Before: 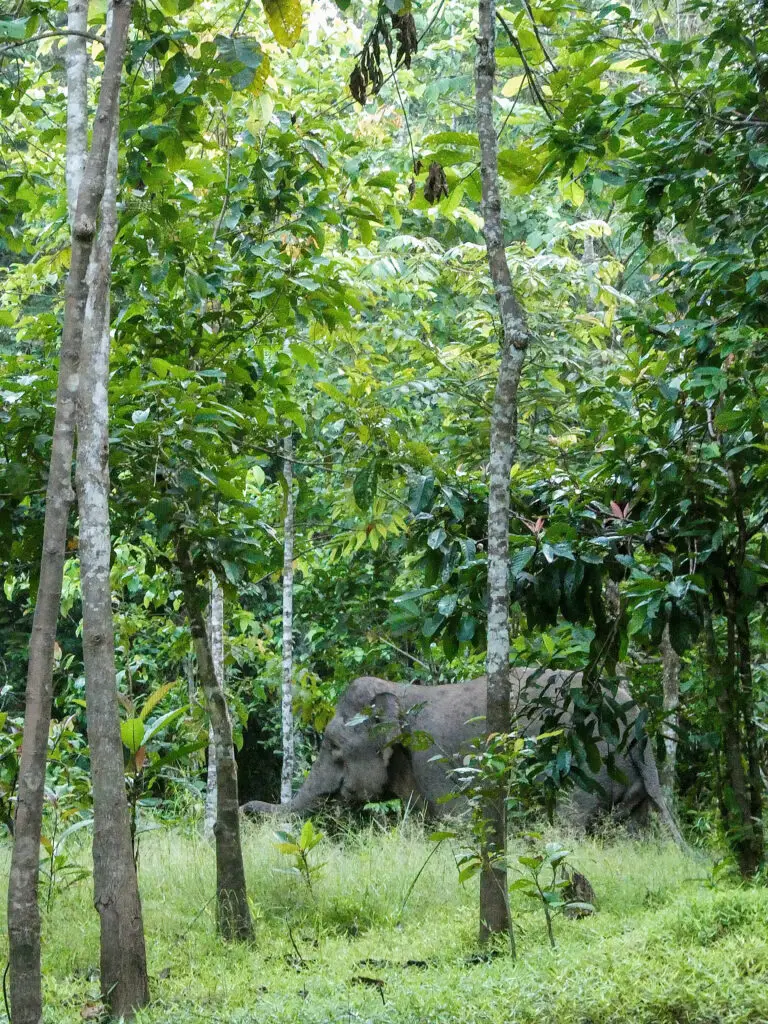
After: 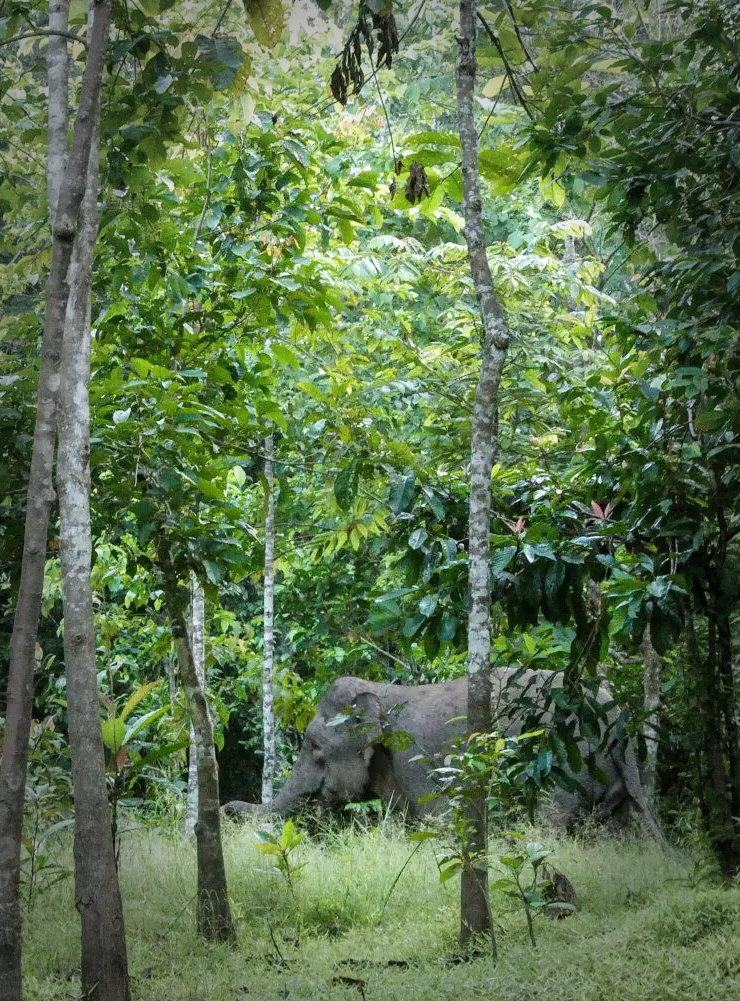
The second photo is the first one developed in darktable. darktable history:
crop and rotate: left 2.536%, right 1.107%, bottom 2.246%
vignetting: fall-off start 66.7%, fall-off radius 39.74%, brightness -0.576, saturation -0.258, automatic ratio true, width/height ratio 0.671, dithering 16-bit output
